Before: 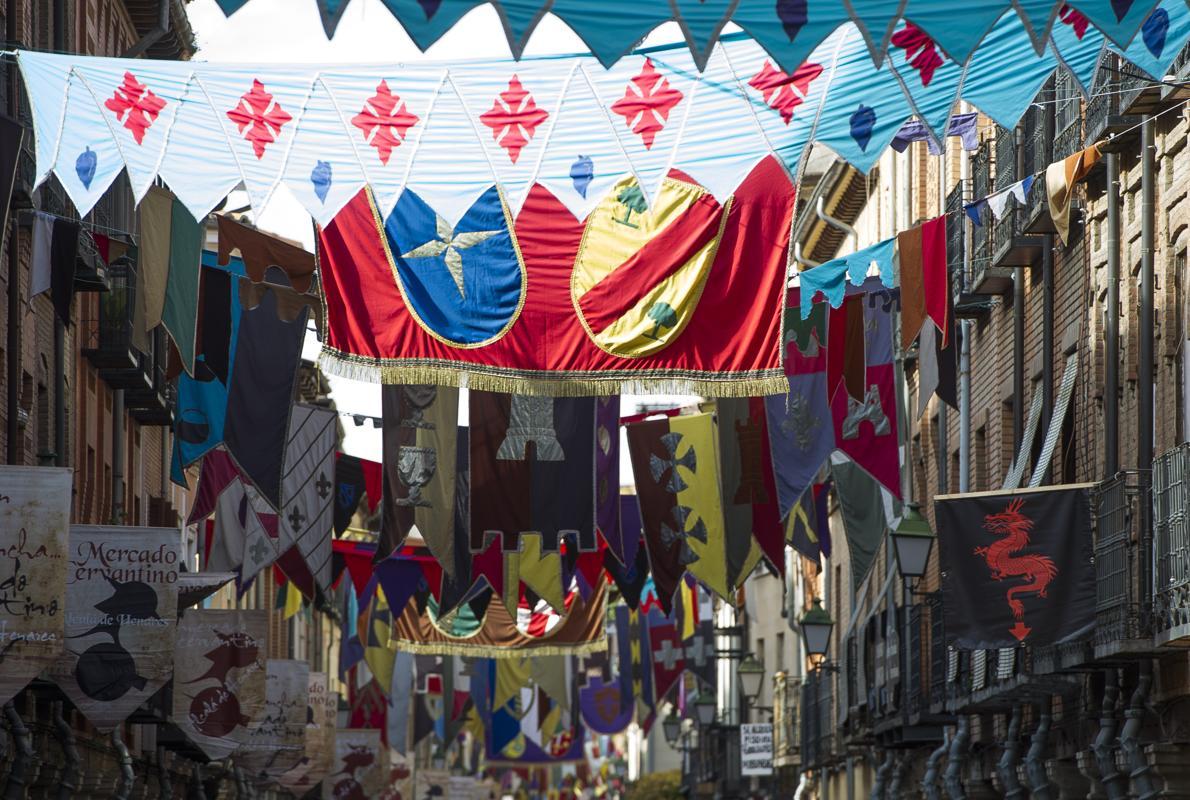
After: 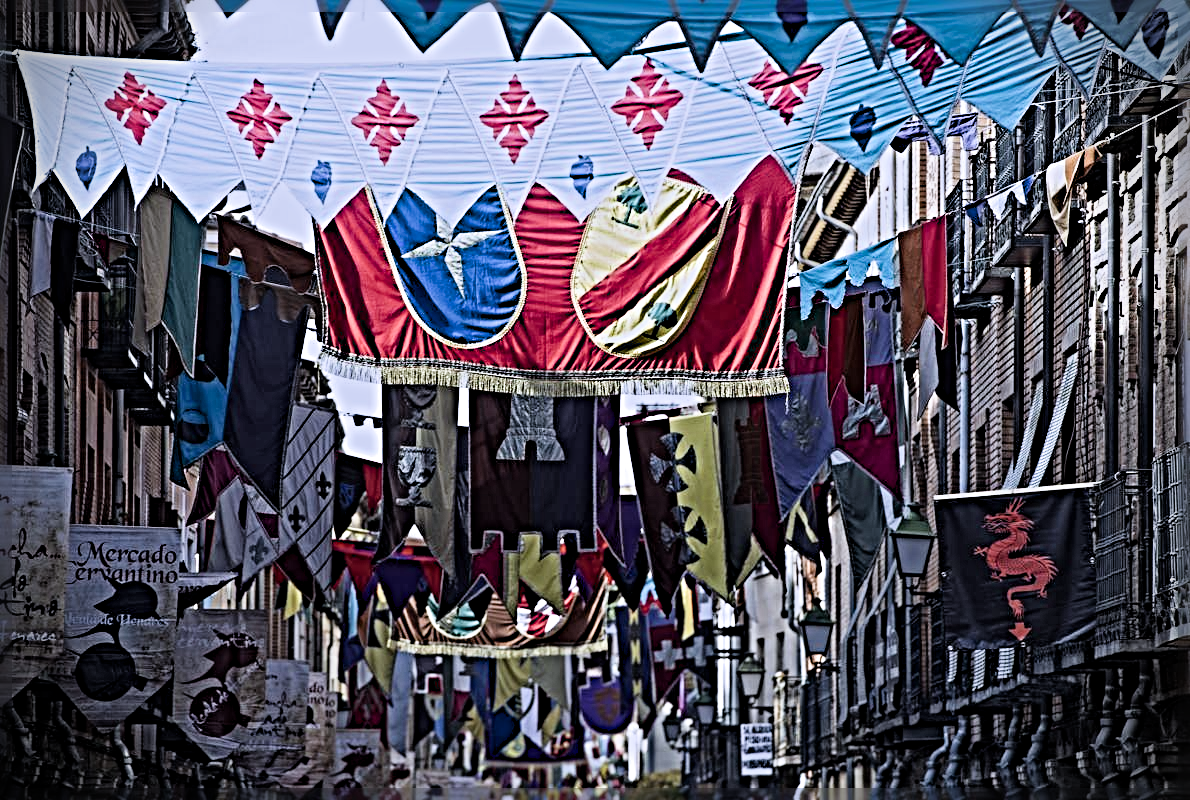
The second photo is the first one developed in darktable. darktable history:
filmic rgb: black relative exposure -8.15 EV, white relative exposure 3.76 EV, hardness 4.46
vignetting: fall-off start 88.03%, fall-off radius 24.9%
sharpen: radius 6.3, amount 1.8, threshold 0
color calibration: illuminant as shot in camera, x 0.379, y 0.396, temperature 4138.76 K
